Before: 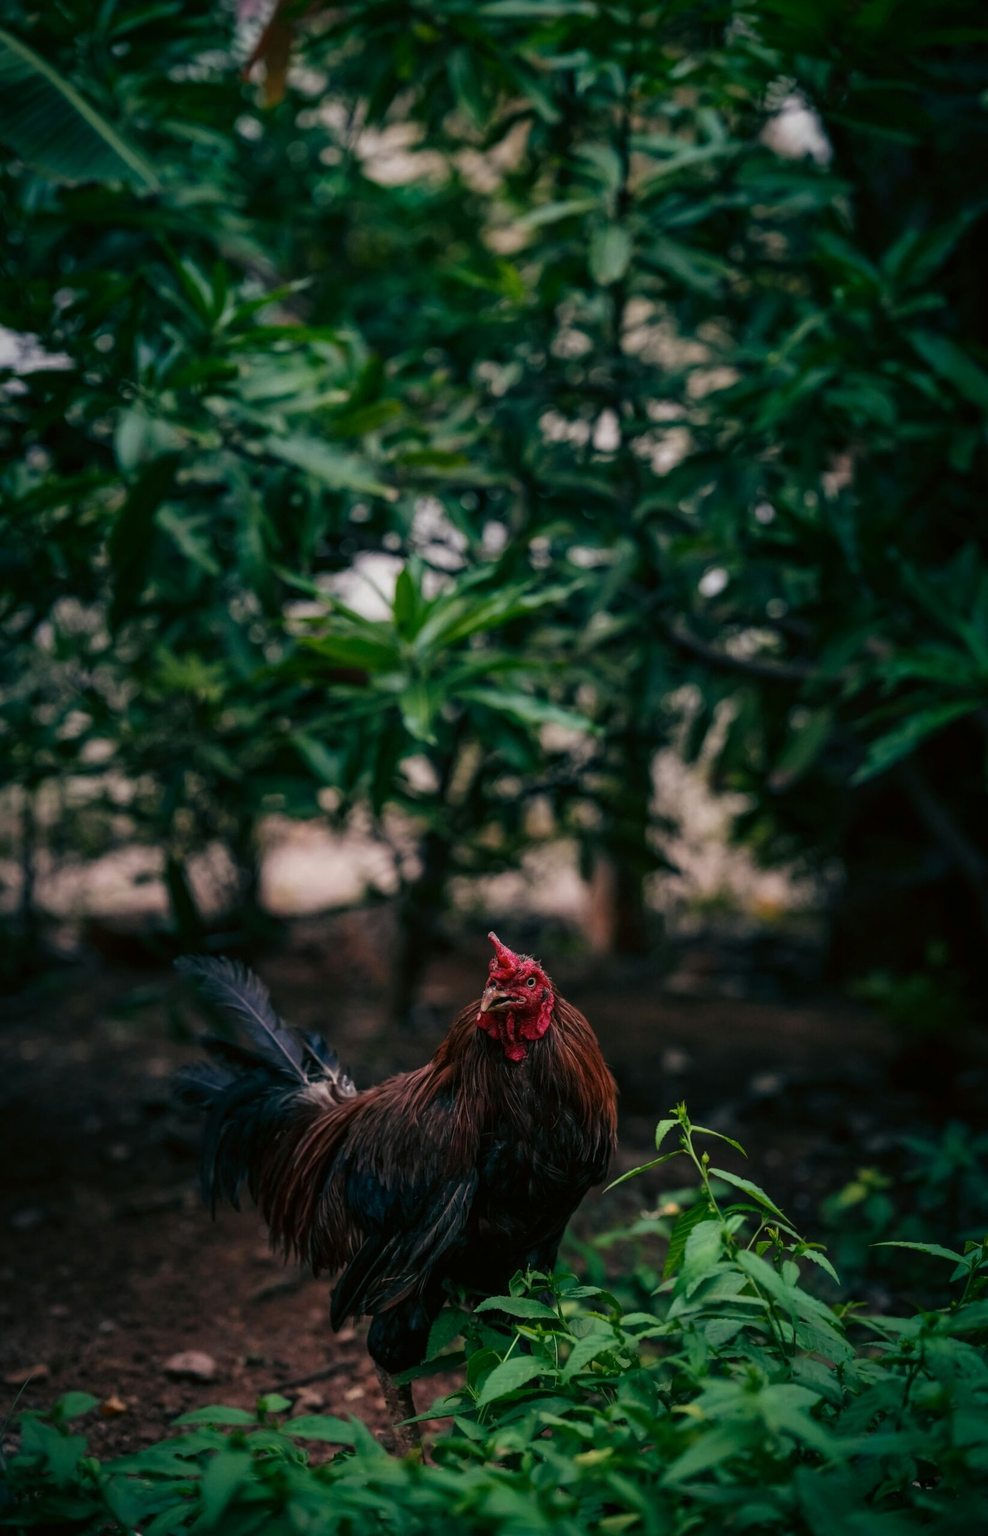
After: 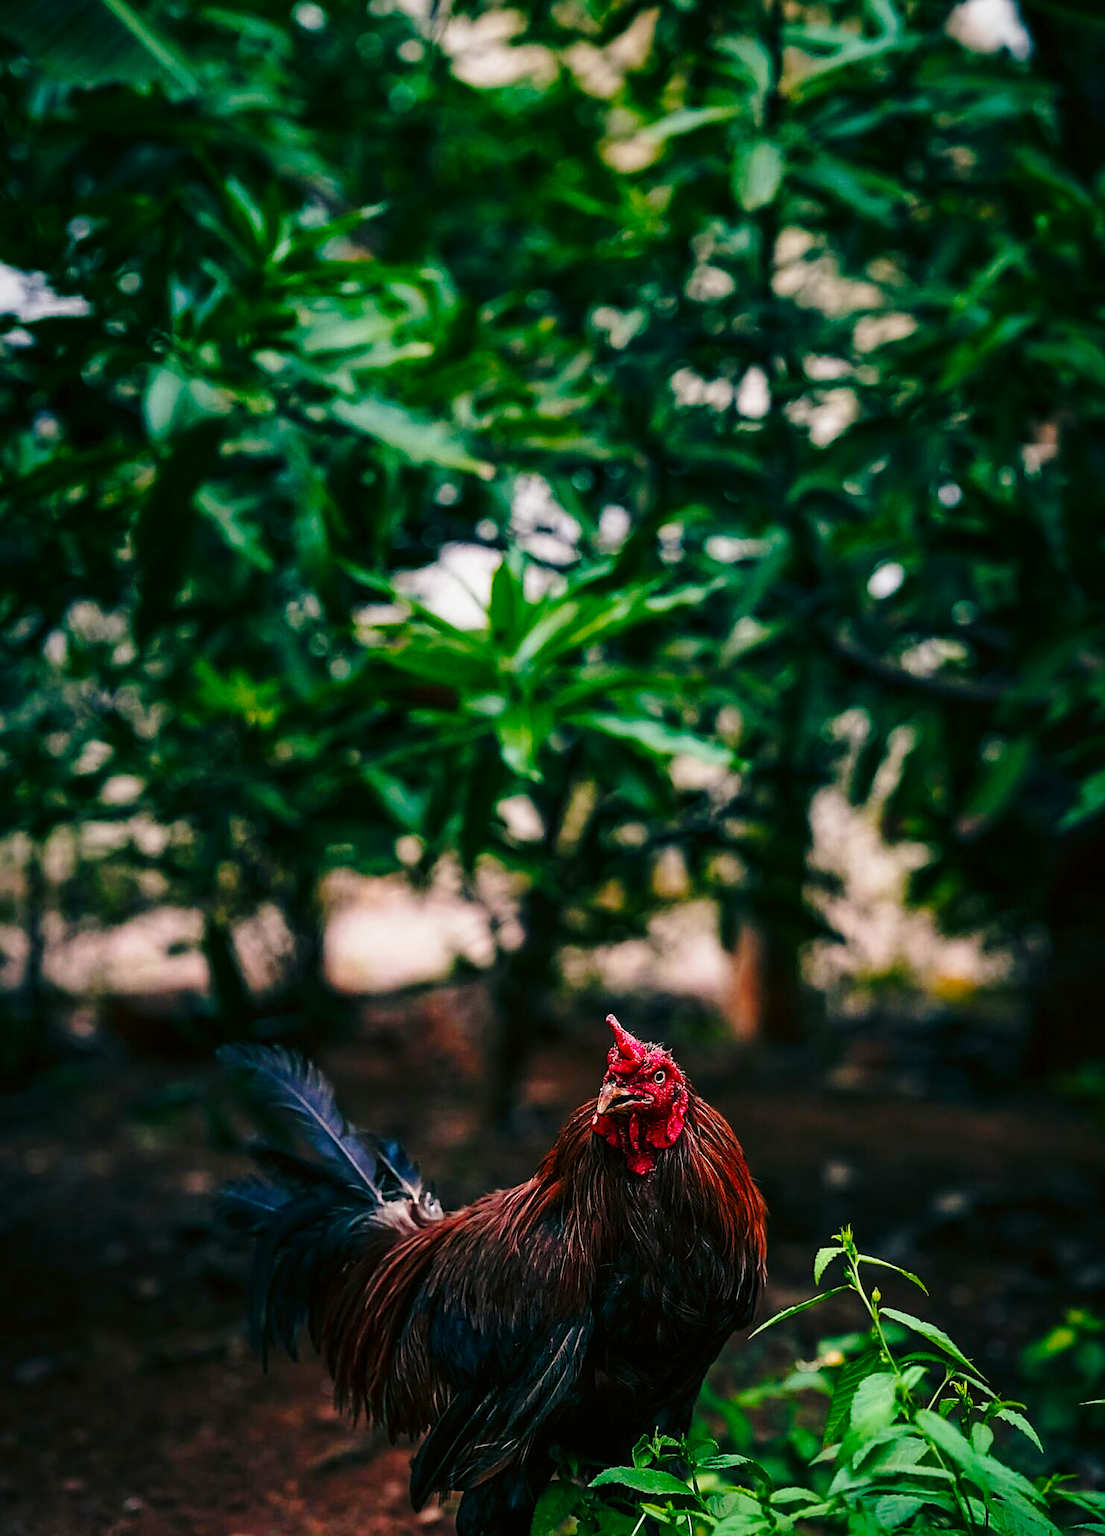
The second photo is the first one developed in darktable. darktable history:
base curve: curves: ch0 [(0, 0) (0.028, 0.03) (0.121, 0.232) (0.46, 0.748) (0.859, 0.968) (1, 1)], preserve colors none
crop: top 7.495%, right 9.866%, bottom 11.939%
sharpen: radius 1.354, amount 1.266, threshold 0.623
color balance rgb: perceptual saturation grading › global saturation 20%, perceptual saturation grading › highlights -25.501%, perceptual saturation grading › shadows 24.112%, global vibrance 20%
